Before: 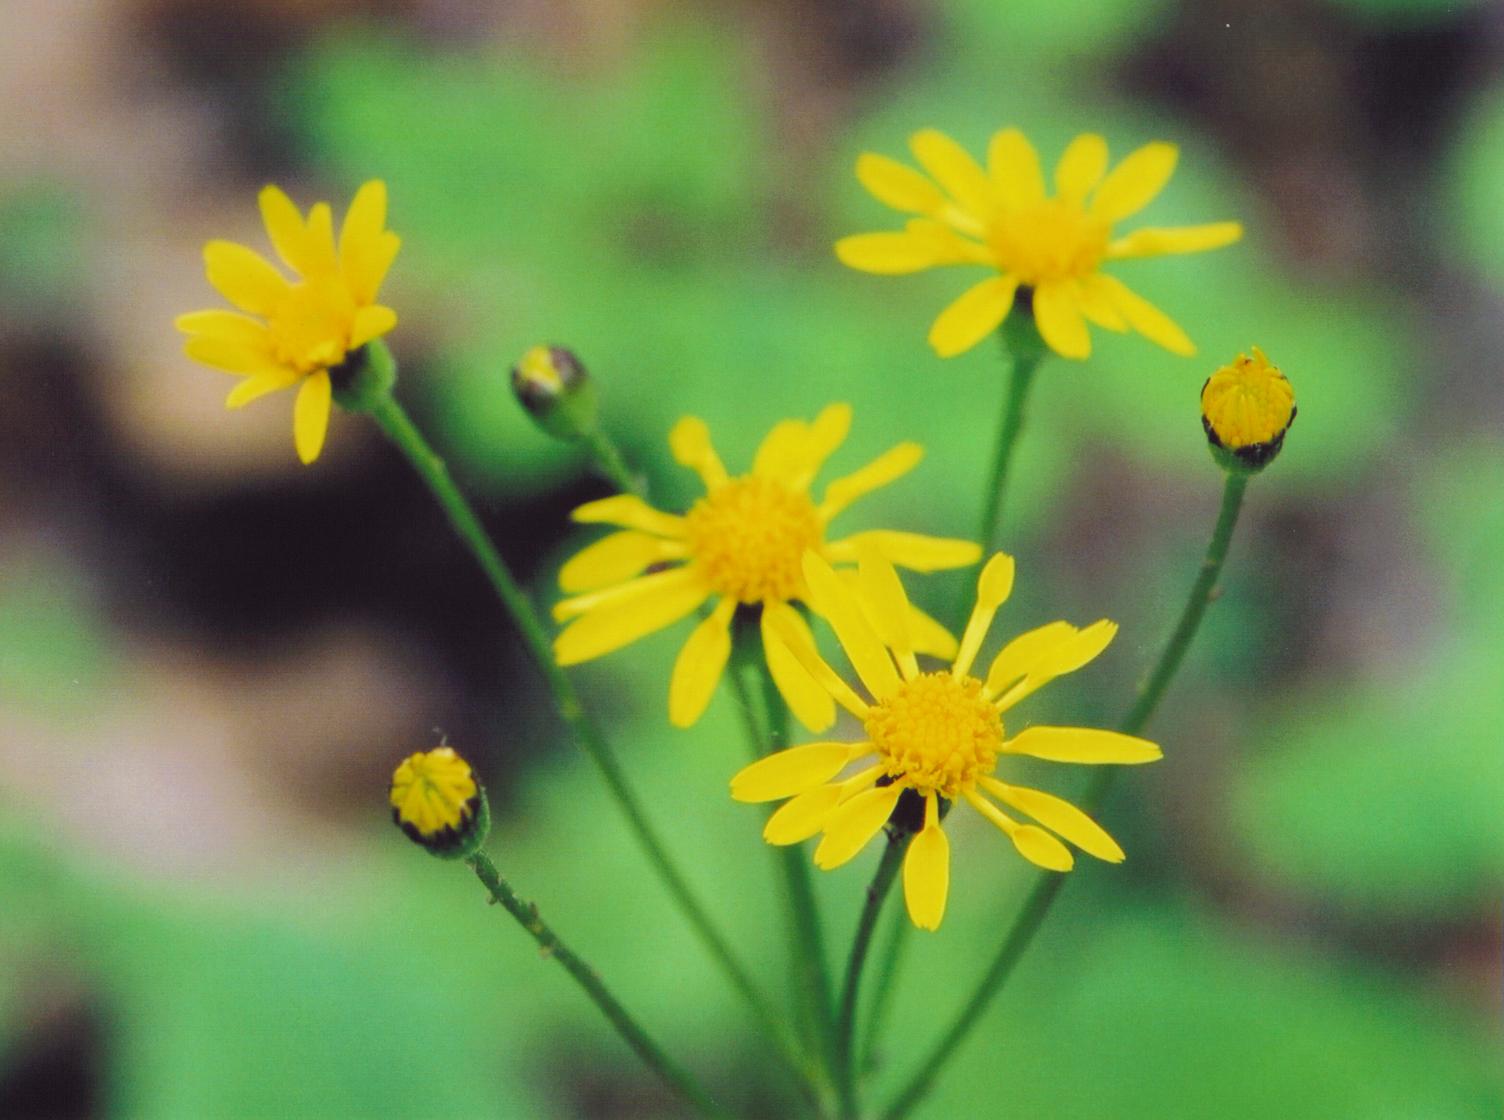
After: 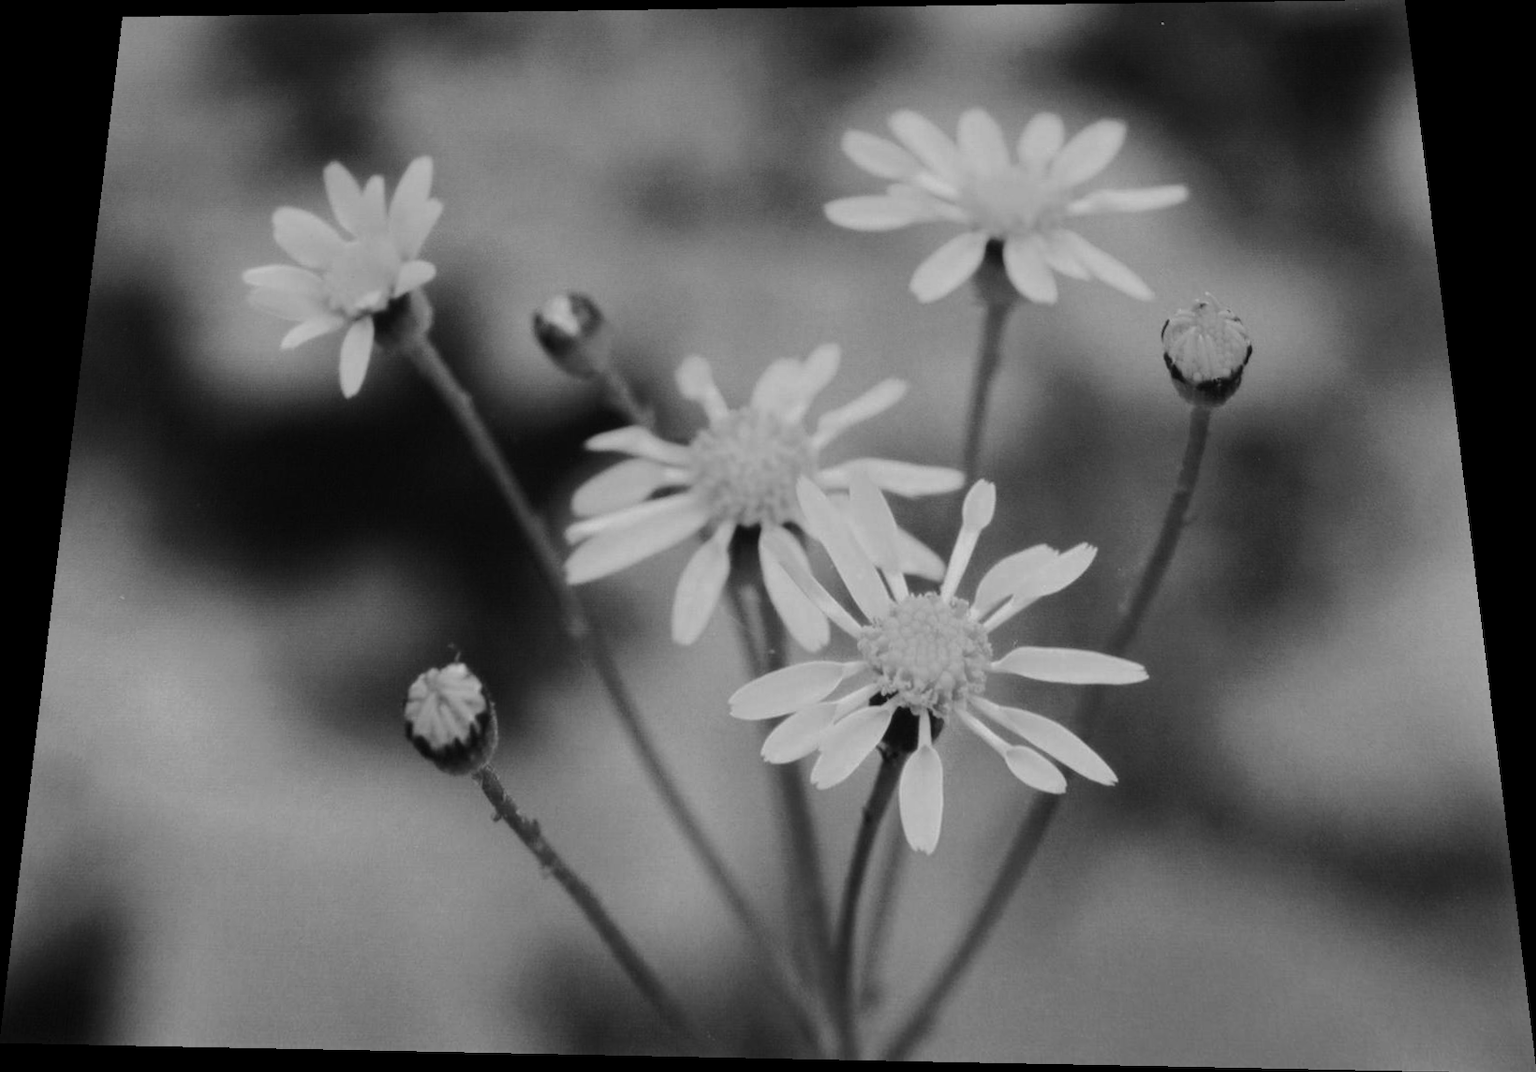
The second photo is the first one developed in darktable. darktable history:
contrast brightness saturation: brightness -0.2, saturation 0.08
rotate and perspective: rotation 0.128°, lens shift (vertical) -0.181, lens shift (horizontal) -0.044, shear 0.001, automatic cropping off
exposure: compensate highlight preservation false
monochrome: on, module defaults
